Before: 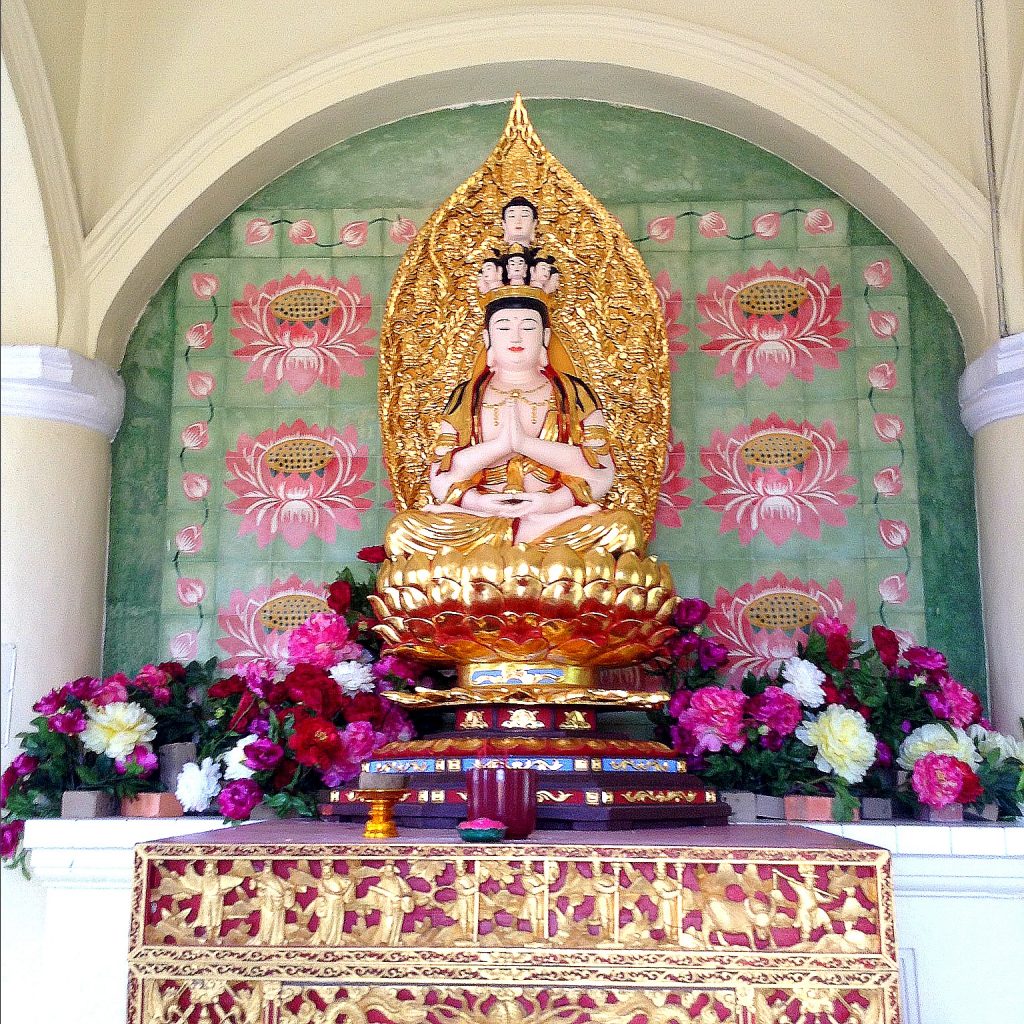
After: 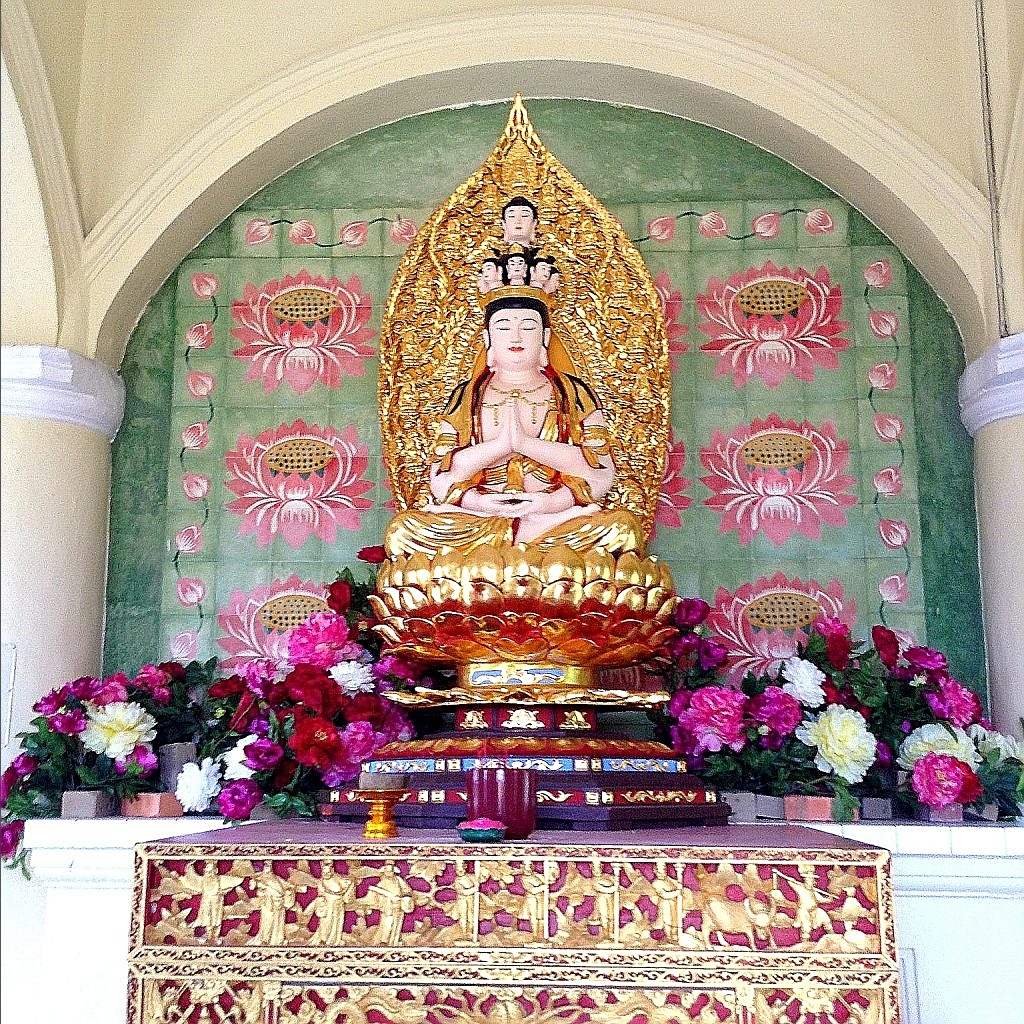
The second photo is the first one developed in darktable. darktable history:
sharpen: amount 0.601
